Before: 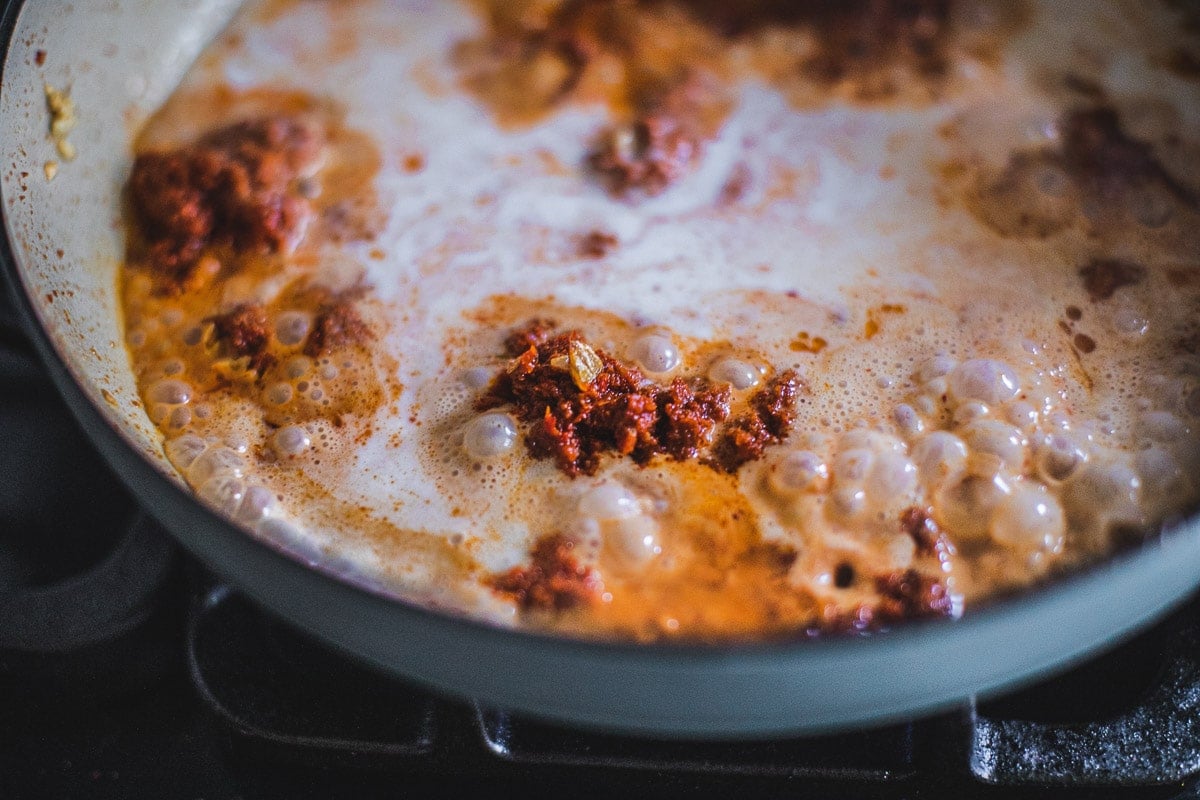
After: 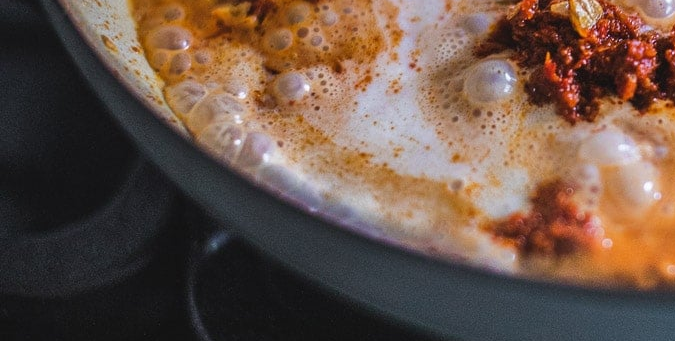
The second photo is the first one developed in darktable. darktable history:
crop: top 44.264%, right 43.695%, bottom 13.009%
